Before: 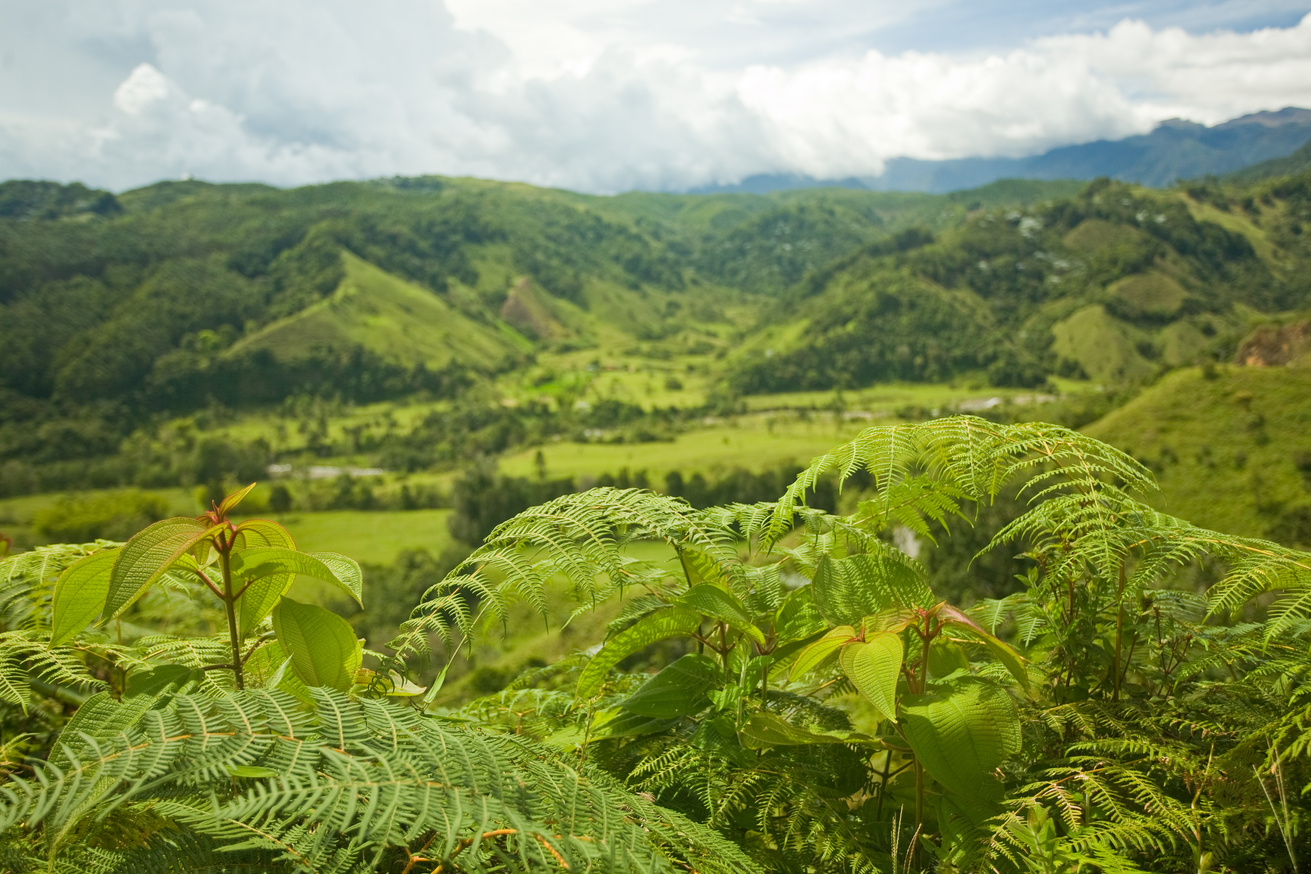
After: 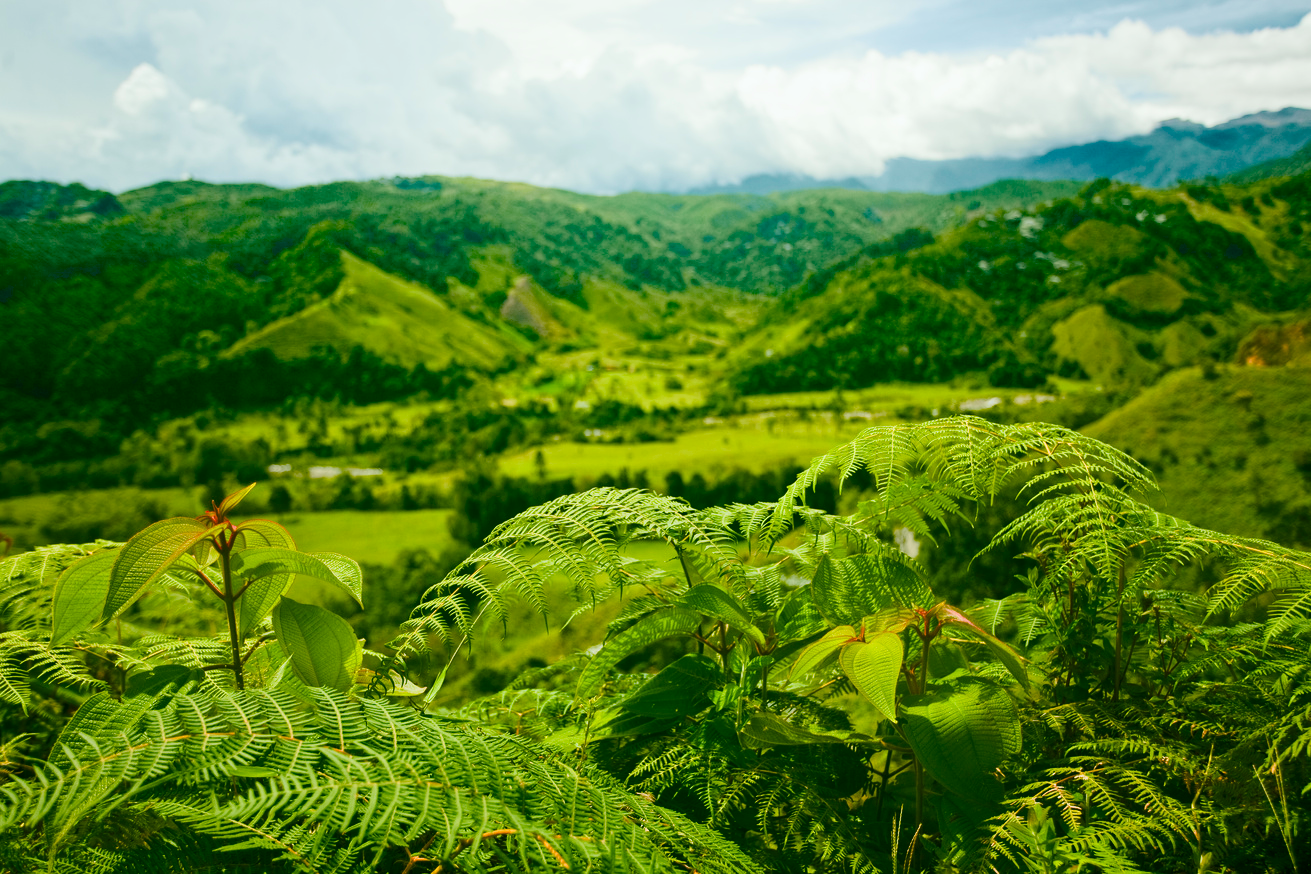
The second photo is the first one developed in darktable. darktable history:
tone curve: curves: ch0 [(0, 0.003) (0.056, 0.041) (0.211, 0.187) (0.482, 0.519) (0.836, 0.864) (0.997, 0.984)]; ch1 [(0, 0) (0.276, 0.206) (0.393, 0.364) (0.482, 0.471) (0.506, 0.5) (0.523, 0.523) (0.572, 0.604) (0.635, 0.665) (0.695, 0.759) (1, 1)]; ch2 [(0, 0) (0.438, 0.456) (0.473, 0.47) (0.503, 0.503) (0.536, 0.527) (0.562, 0.584) (0.612, 0.61) (0.679, 0.72) (1, 1)], color space Lab, independent channels, preserve colors none
tone equalizer: -8 EV 0.065 EV
color balance rgb: shadows lift › chroma 11.874%, shadows lift › hue 132.29°, perceptual saturation grading › global saturation 19.997%, perceptual saturation grading › highlights -25.771%, perceptual saturation grading › shadows 49.405%, global vibrance 16.501%, saturation formula JzAzBz (2021)
